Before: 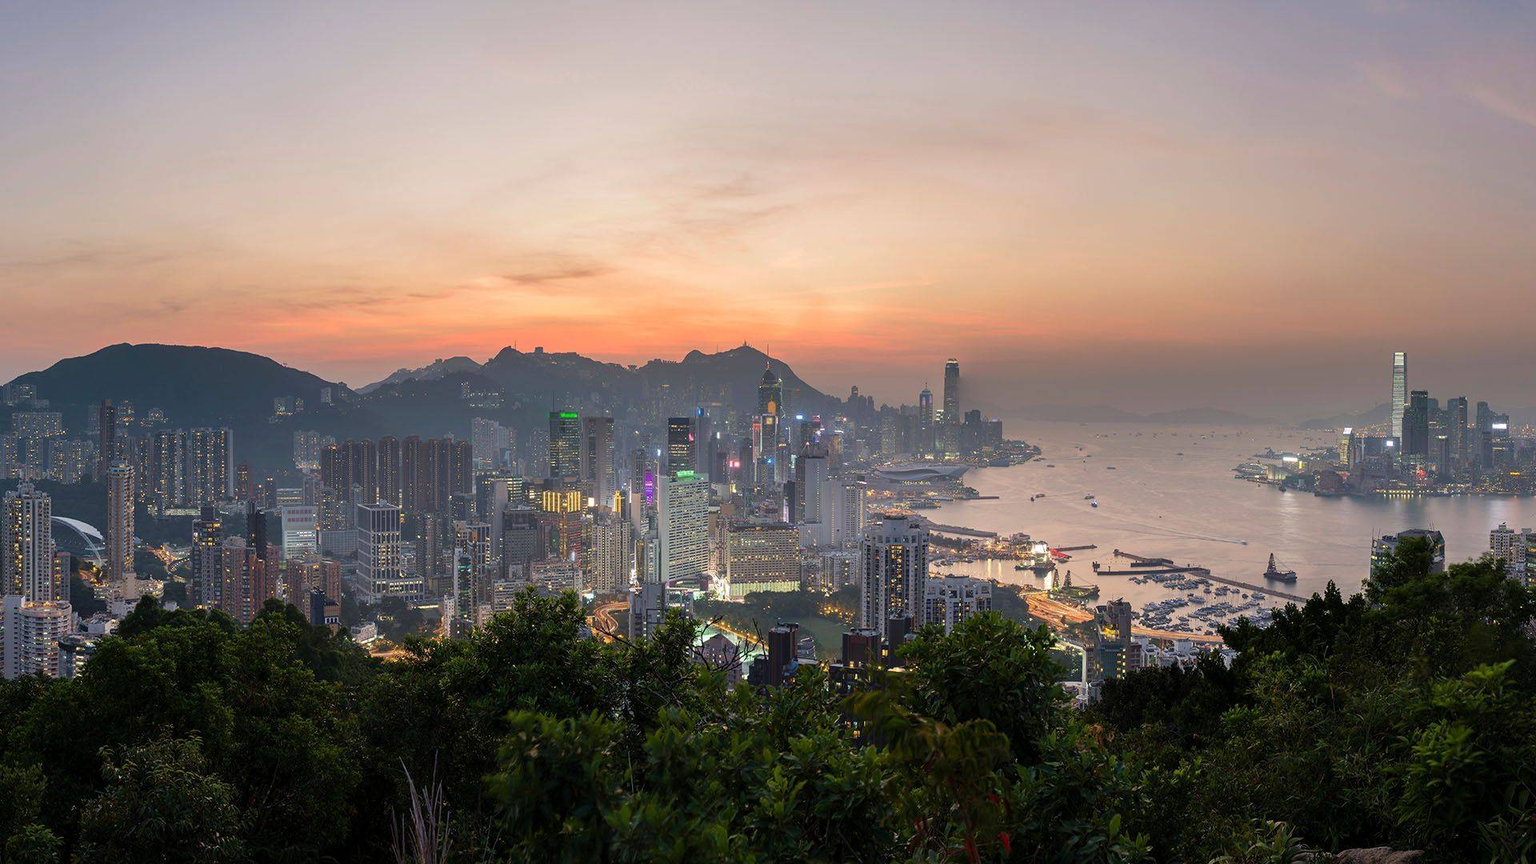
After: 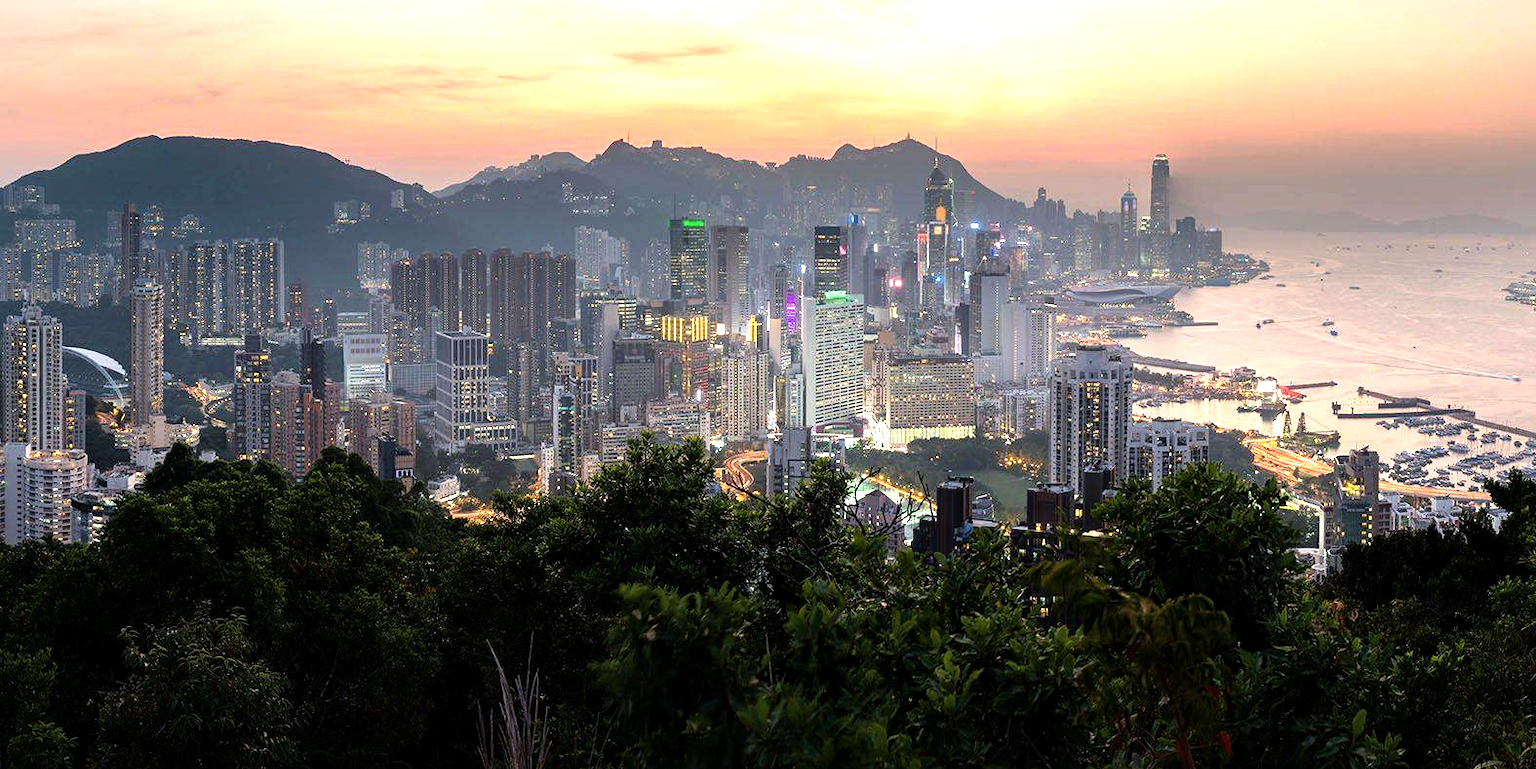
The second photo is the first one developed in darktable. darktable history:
local contrast: mode bilateral grid, contrast 20, coarseness 50, detail 120%, midtone range 0.2
tone equalizer: -8 EV -1.05 EV, -7 EV -1 EV, -6 EV -0.86 EV, -5 EV -0.58 EV, -3 EV 0.549 EV, -2 EV 0.844 EV, -1 EV 1.01 EV, +0 EV 1.08 EV
crop: top 26.931%, right 17.943%
